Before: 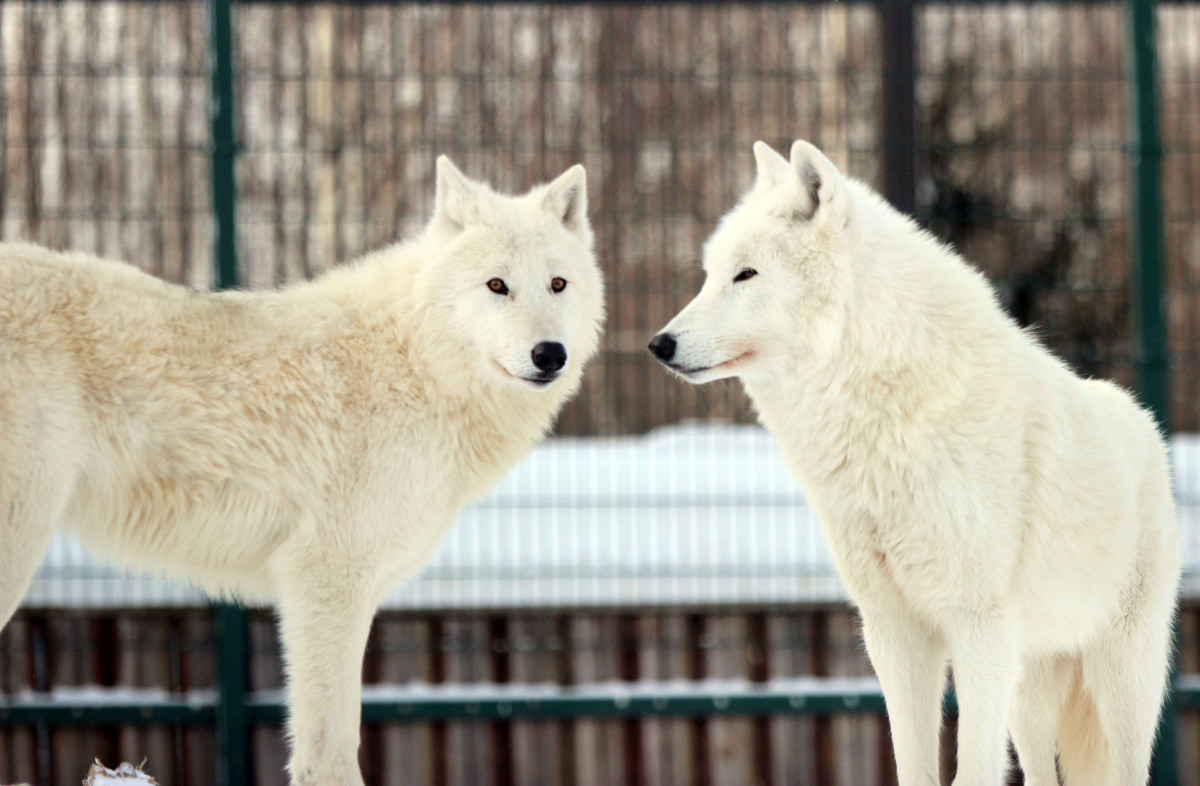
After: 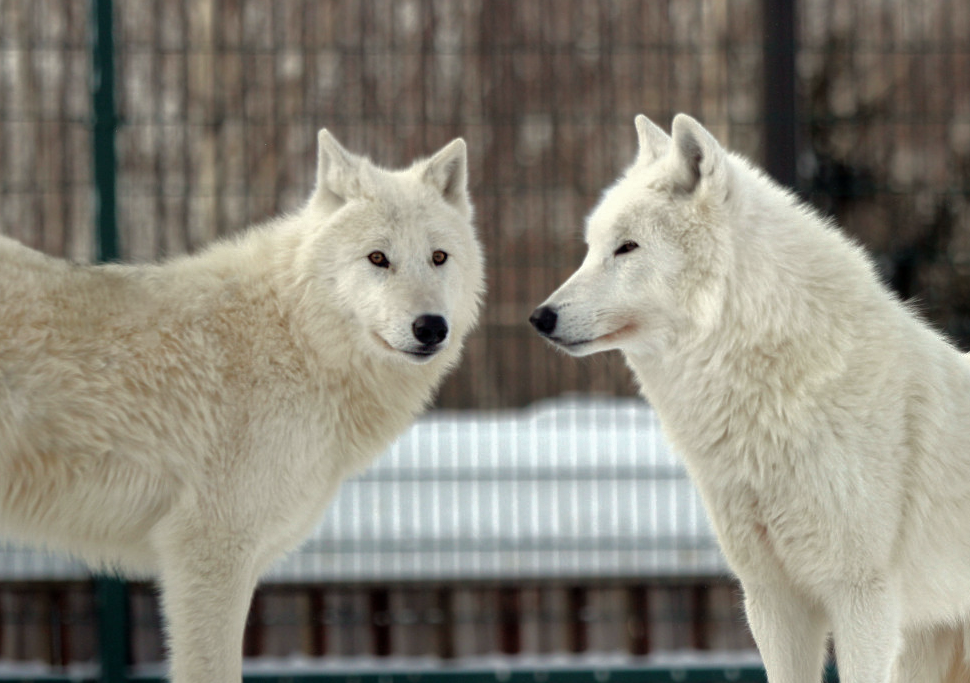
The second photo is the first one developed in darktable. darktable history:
crop: left 9.929%, top 3.475%, right 9.188%, bottom 9.529%
base curve: curves: ch0 [(0, 0) (0.826, 0.587) (1, 1)]
